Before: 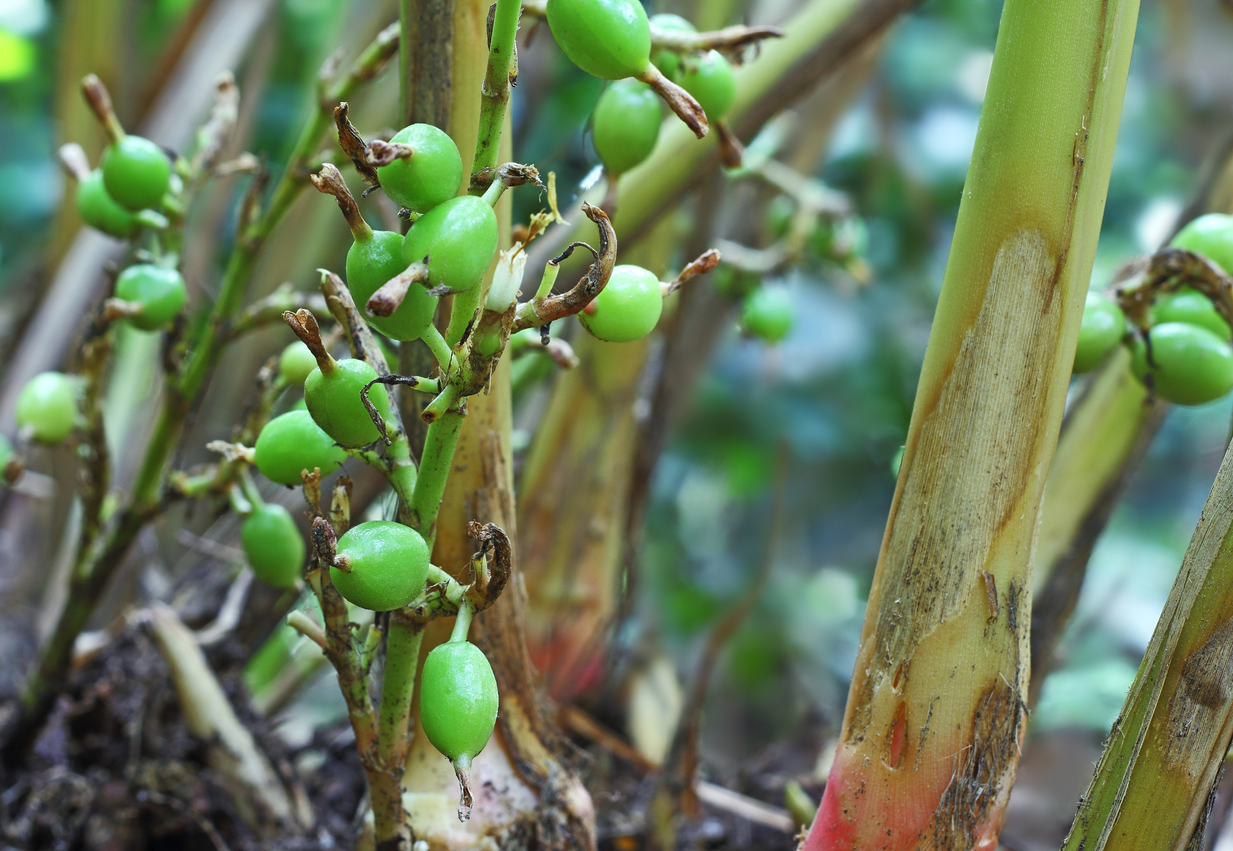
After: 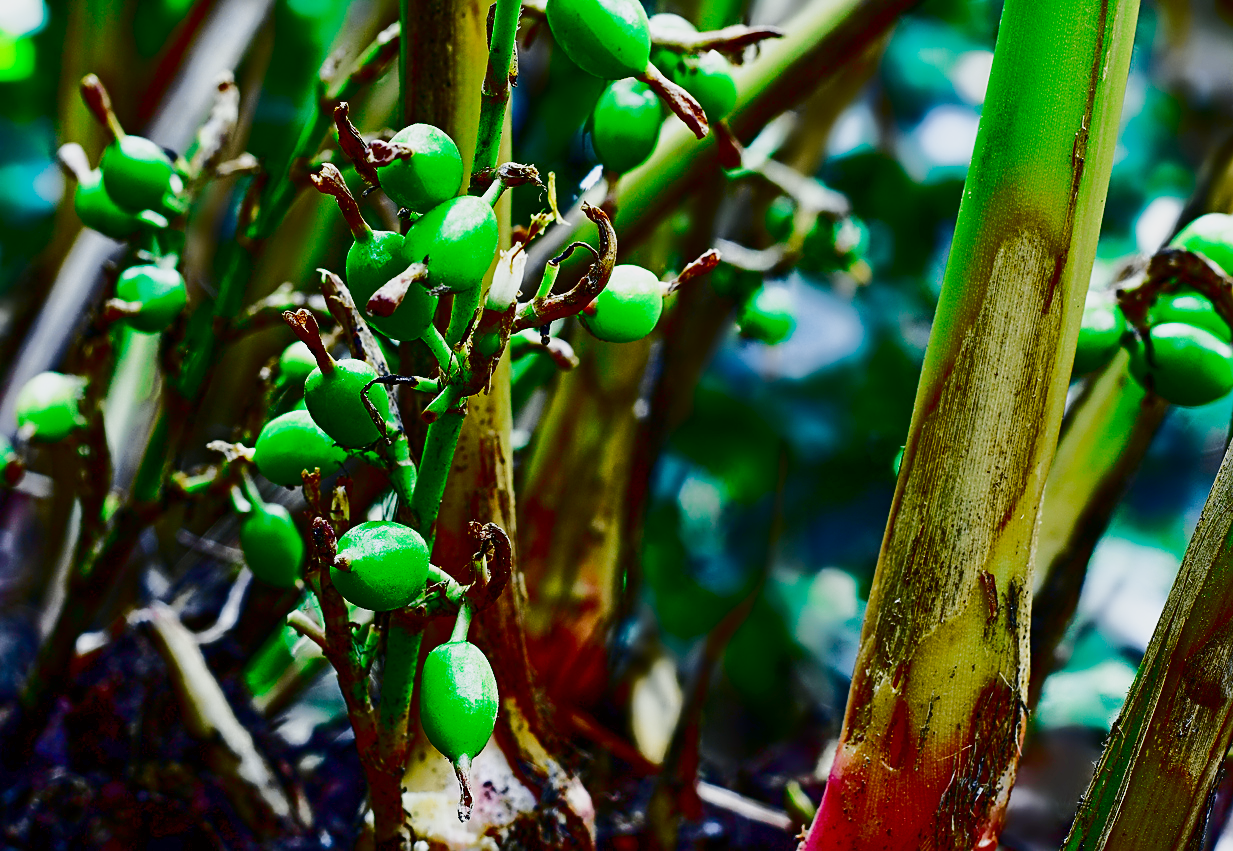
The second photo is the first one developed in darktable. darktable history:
sharpen: on, module defaults
sigmoid: contrast 1.22, skew 0.65
contrast brightness saturation: brightness -1, saturation 1
exposure: black level correction 0.001, exposure 0.955 EV, compensate exposure bias true, compensate highlight preservation false
tone curve: curves: ch0 [(0, 0) (0.104, 0.061) (0.239, 0.201) (0.327, 0.317) (0.401, 0.443) (0.489, 0.566) (0.65, 0.68) (0.832, 0.858) (1, 0.977)]; ch1 [(0, 0) (0.161, 0.092) (0.35, 0.33) (0.379, 0.401) (0.447, 0.476) (0.495, 0.499) (0.515, 0.518) (0.534, 0.557) (0.602, 0.625) (0.712, 0.706) (1, 1)]; ch2 [(0, 0) (0.359, 0.372) (0.437, 0.437) (0.502, 0.501) (0.55, 0.534) (0.592, 0.601) (0.647, 0.64) (1, 1)], color space Lab, independent channels, preserve colors none
